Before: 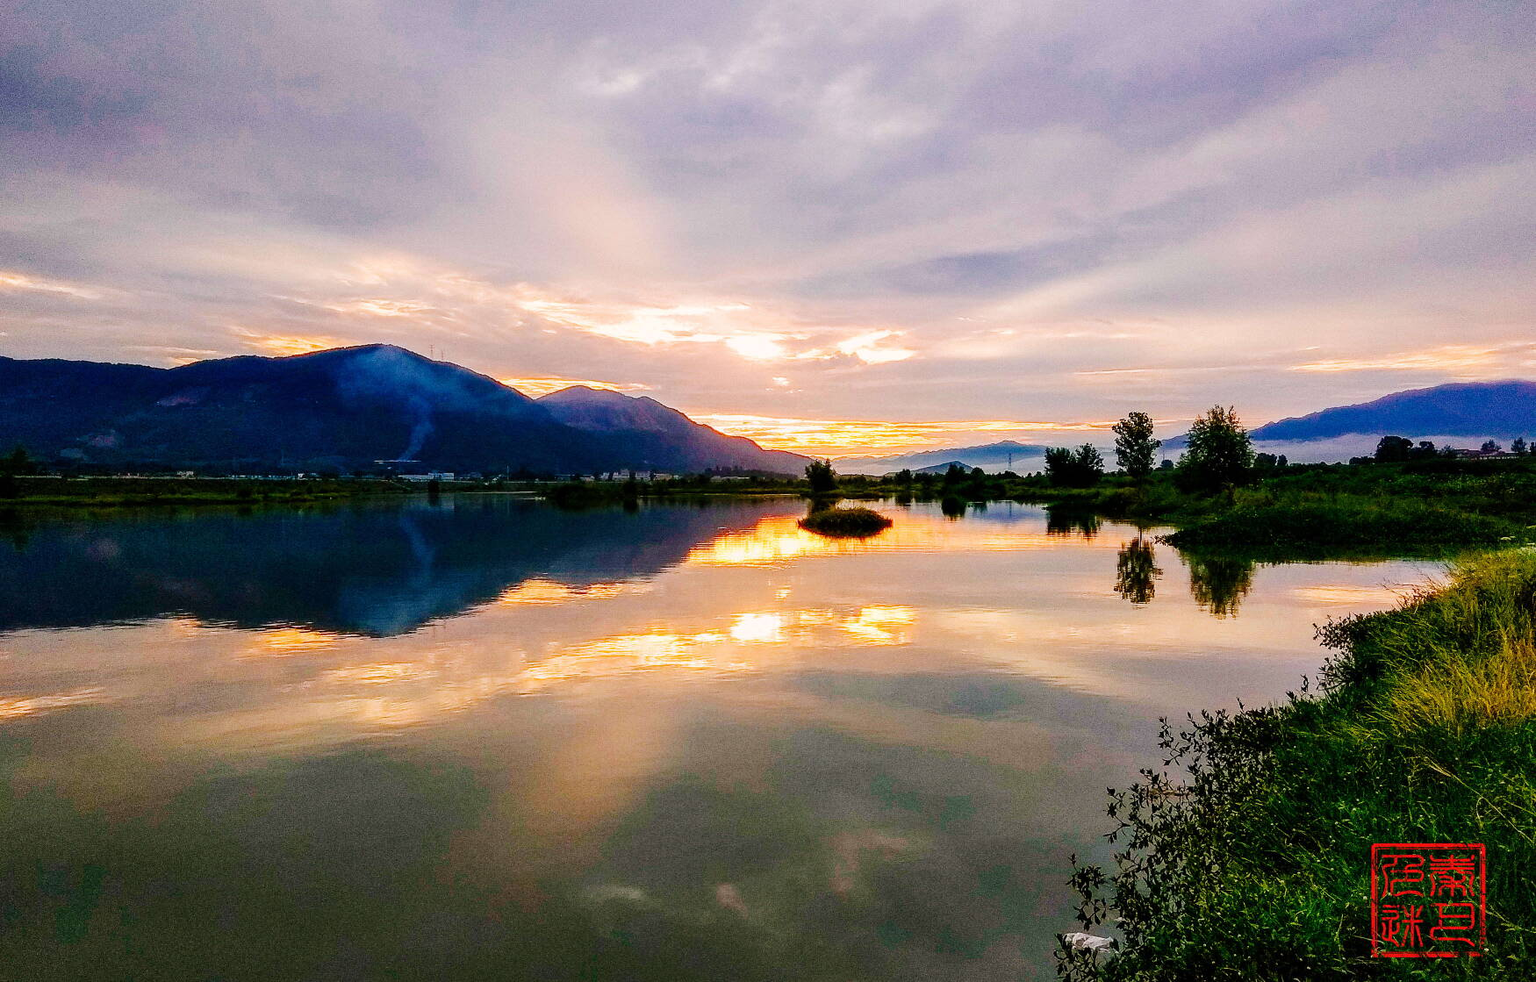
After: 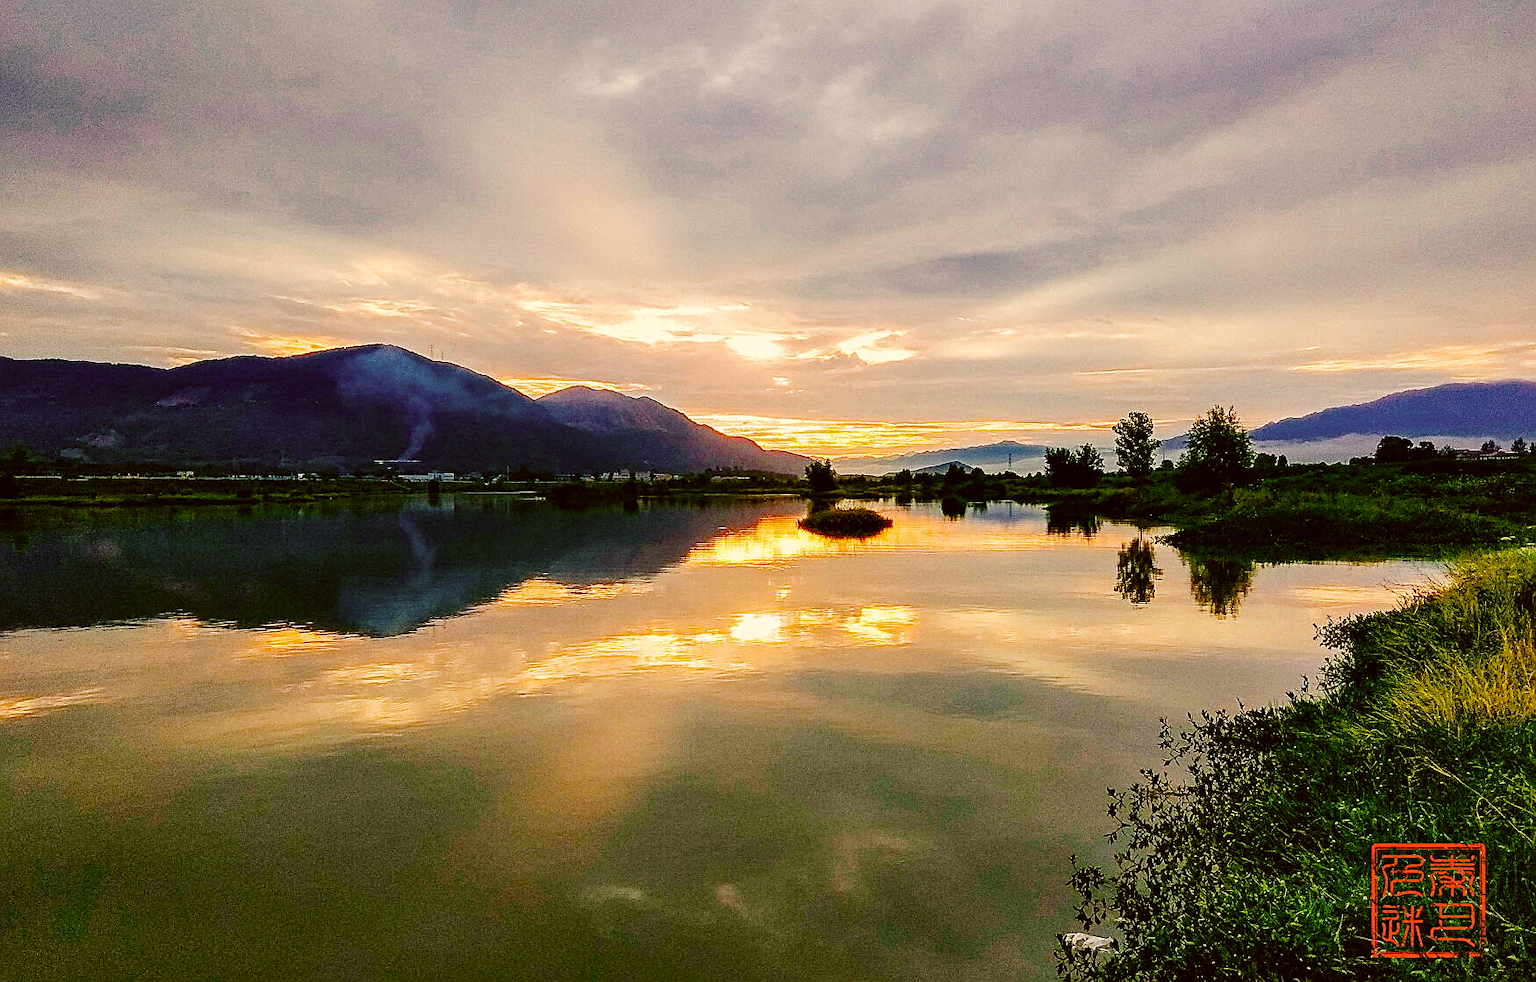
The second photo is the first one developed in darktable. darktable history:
color correction: highlights a* -1.5, highlights b* 10.4, shadows a* 0.744, shadows b* 19.41
shadows and highlights: shadows 32.24, highlights -32.97, soften with gaussian
sharpen: on, module defaults
